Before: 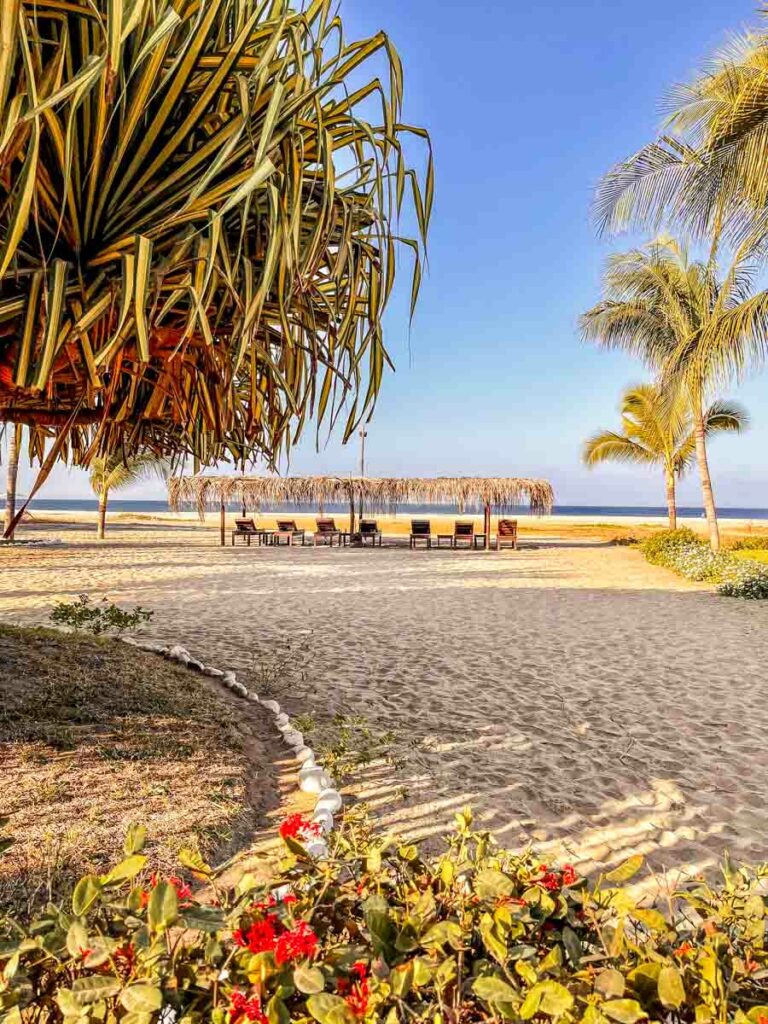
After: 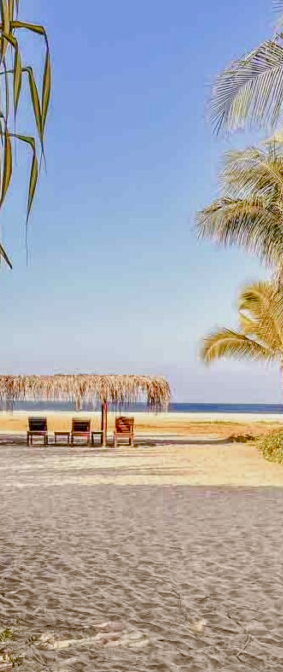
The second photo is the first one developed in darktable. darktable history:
color balance rgb: shadows lift › chroma 1%, shadows lift › hue 113°, highlights gain › chroma 0.2%, highlights gain › hue 333°, perceptual saturation grading › global saturation 20%, perceptual saturation grading › highlights -50%, perceptual saturation grading › shadows 25%, contrast -10%
crop and rotate: left 49.936%, top 10.094%, right 13.136%, bottom 24.256%
